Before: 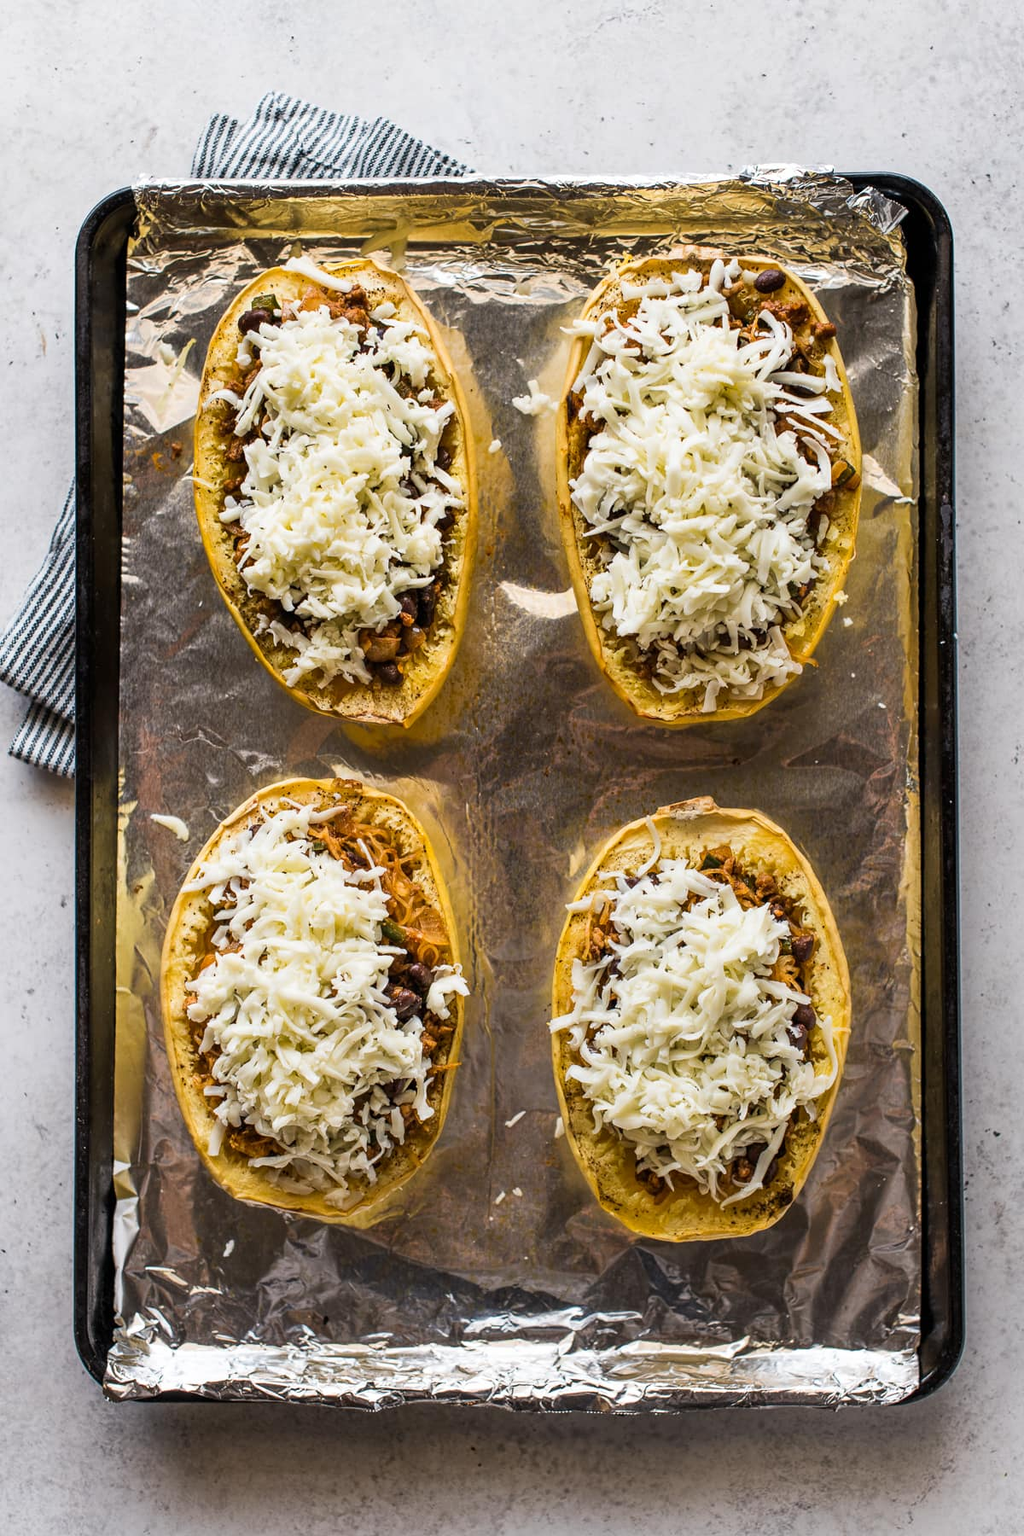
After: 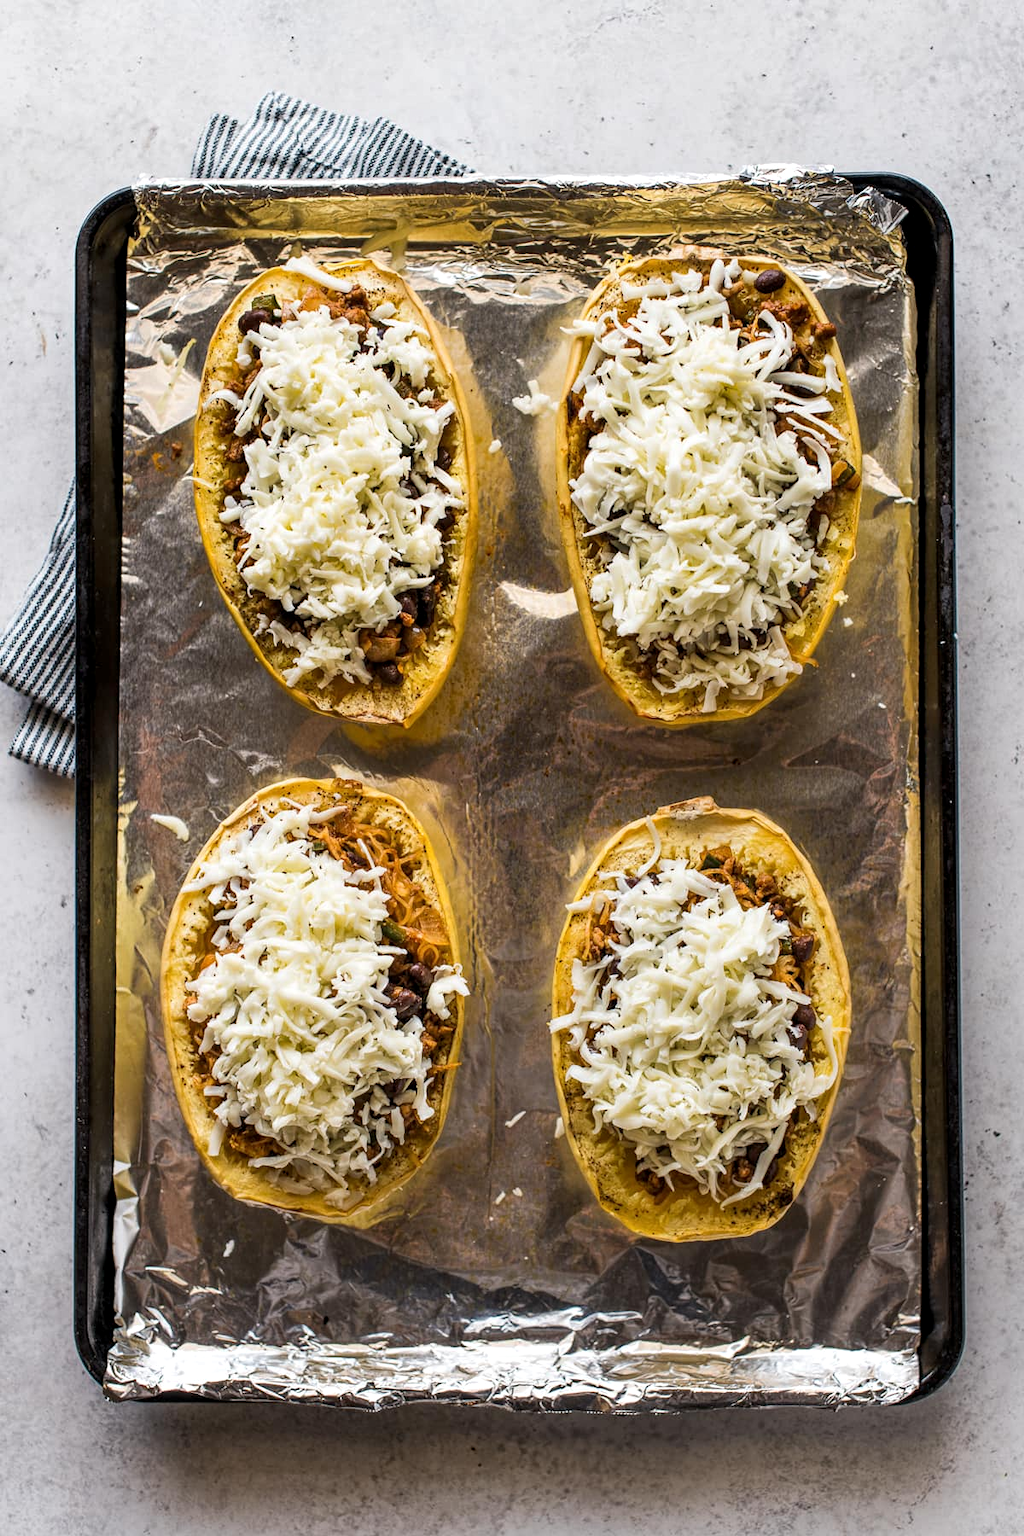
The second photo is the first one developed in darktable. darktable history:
tone equalizer: edges refinement/feathering 500, mask exposure compensation -1.57 EV, preserve details no
local contrast: highlights 105%, shadows 100%, detail 120%, midtone range 0.2
